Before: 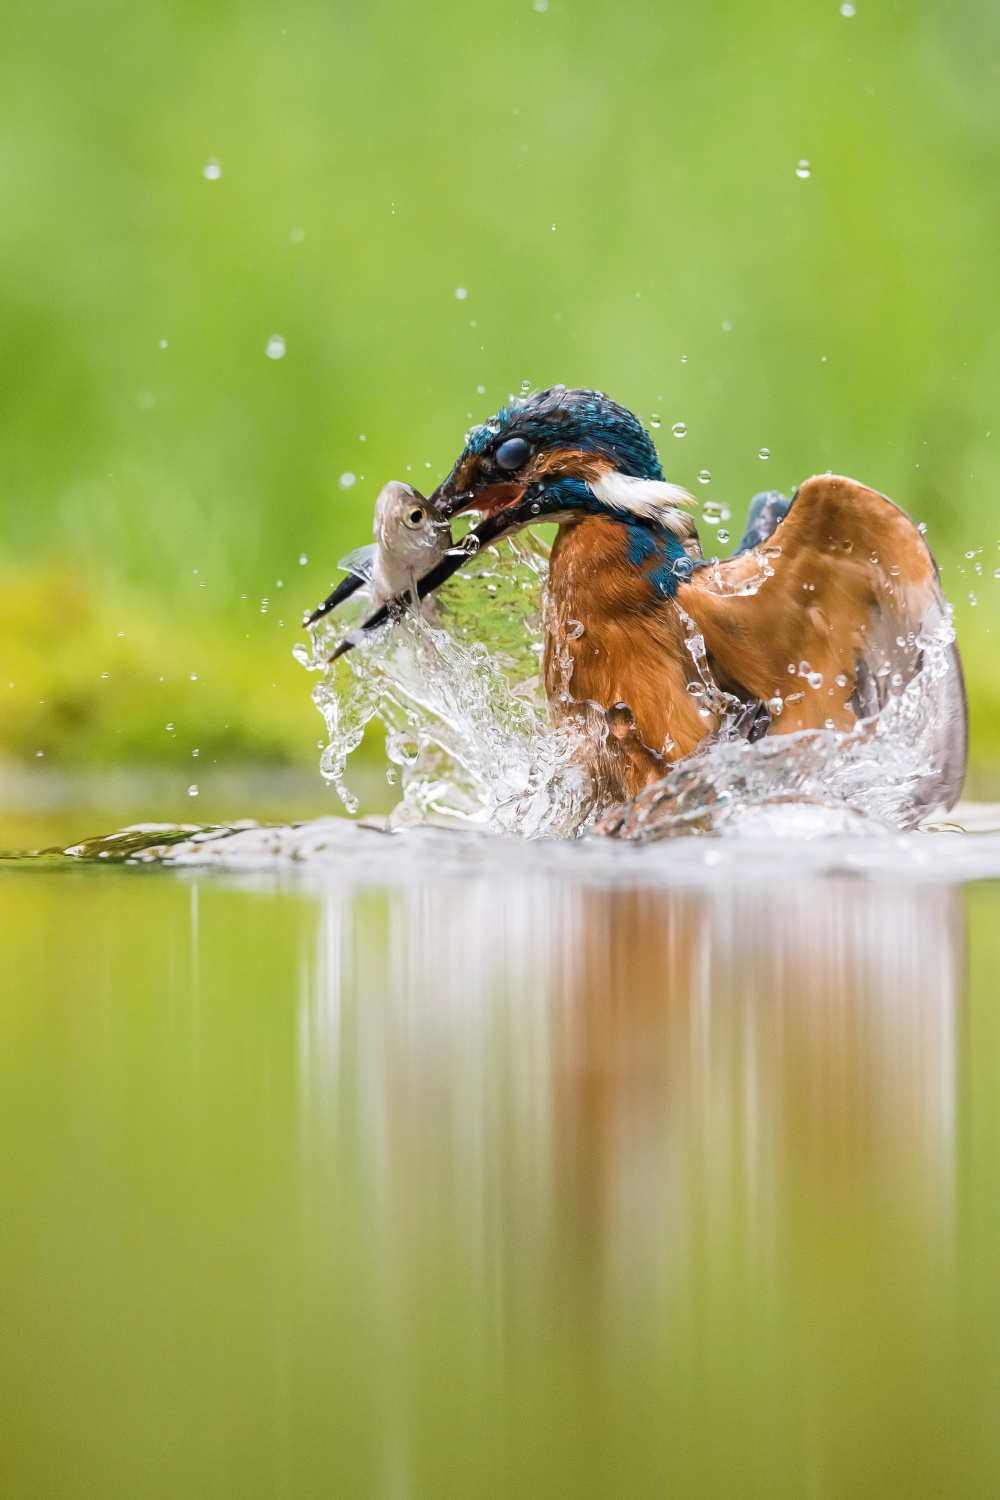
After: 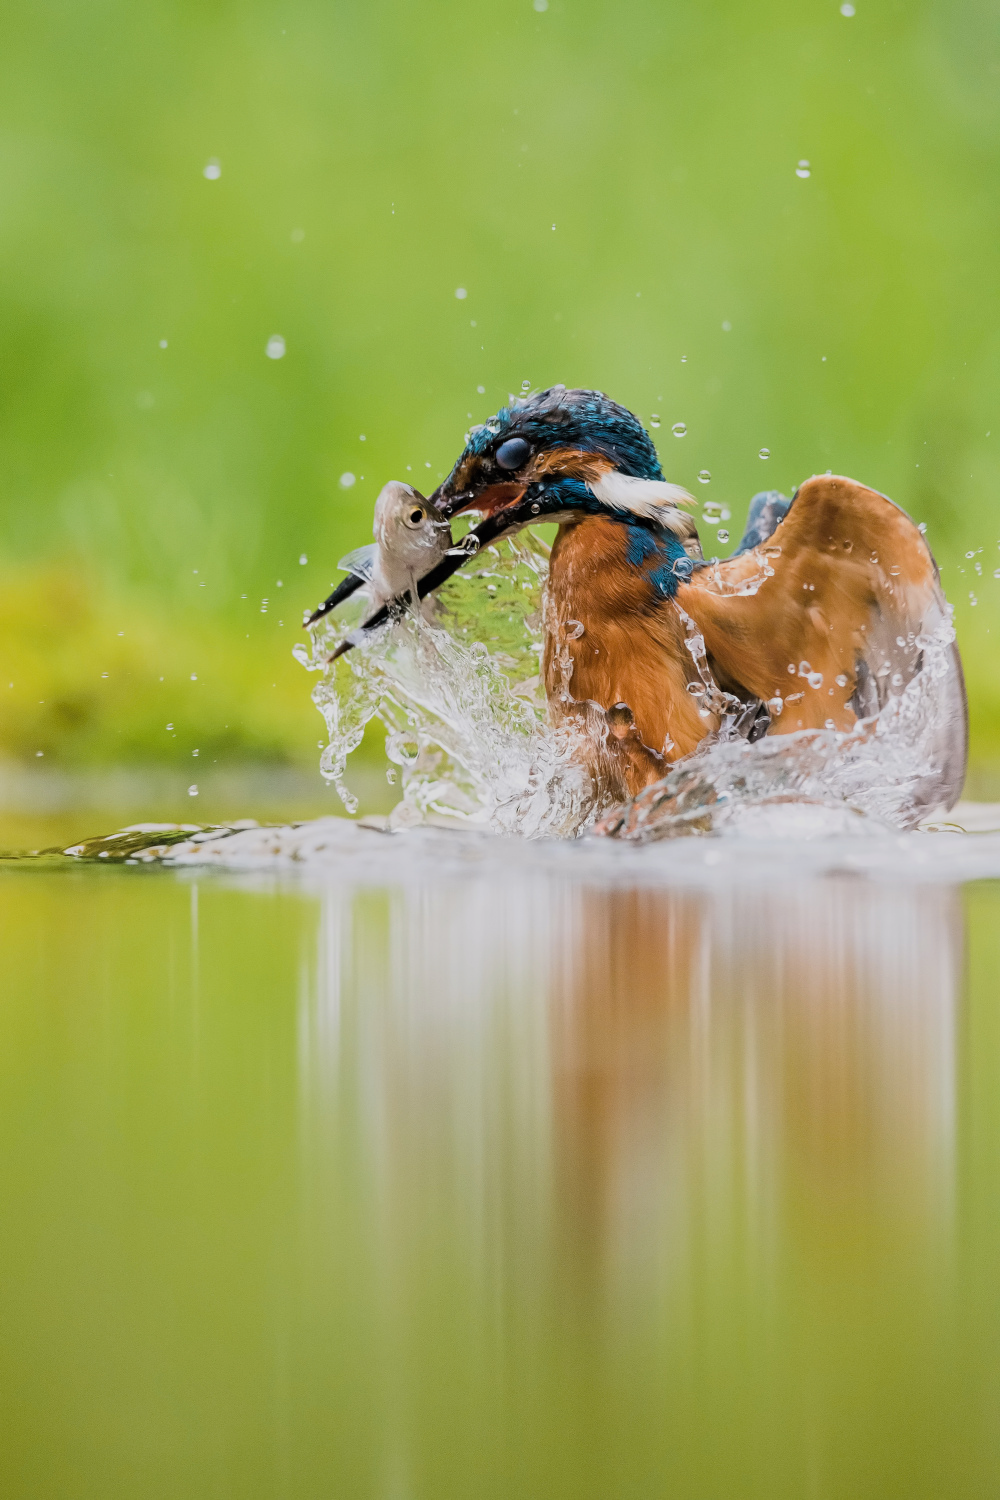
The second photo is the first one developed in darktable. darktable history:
filmic rgb: black relative exposure -7.97 EV, white relative exposure 3.95 EV, hardness 4.17, contrast 0.985, color science v6 (2022), iterations of high-quality reconstruction 0
